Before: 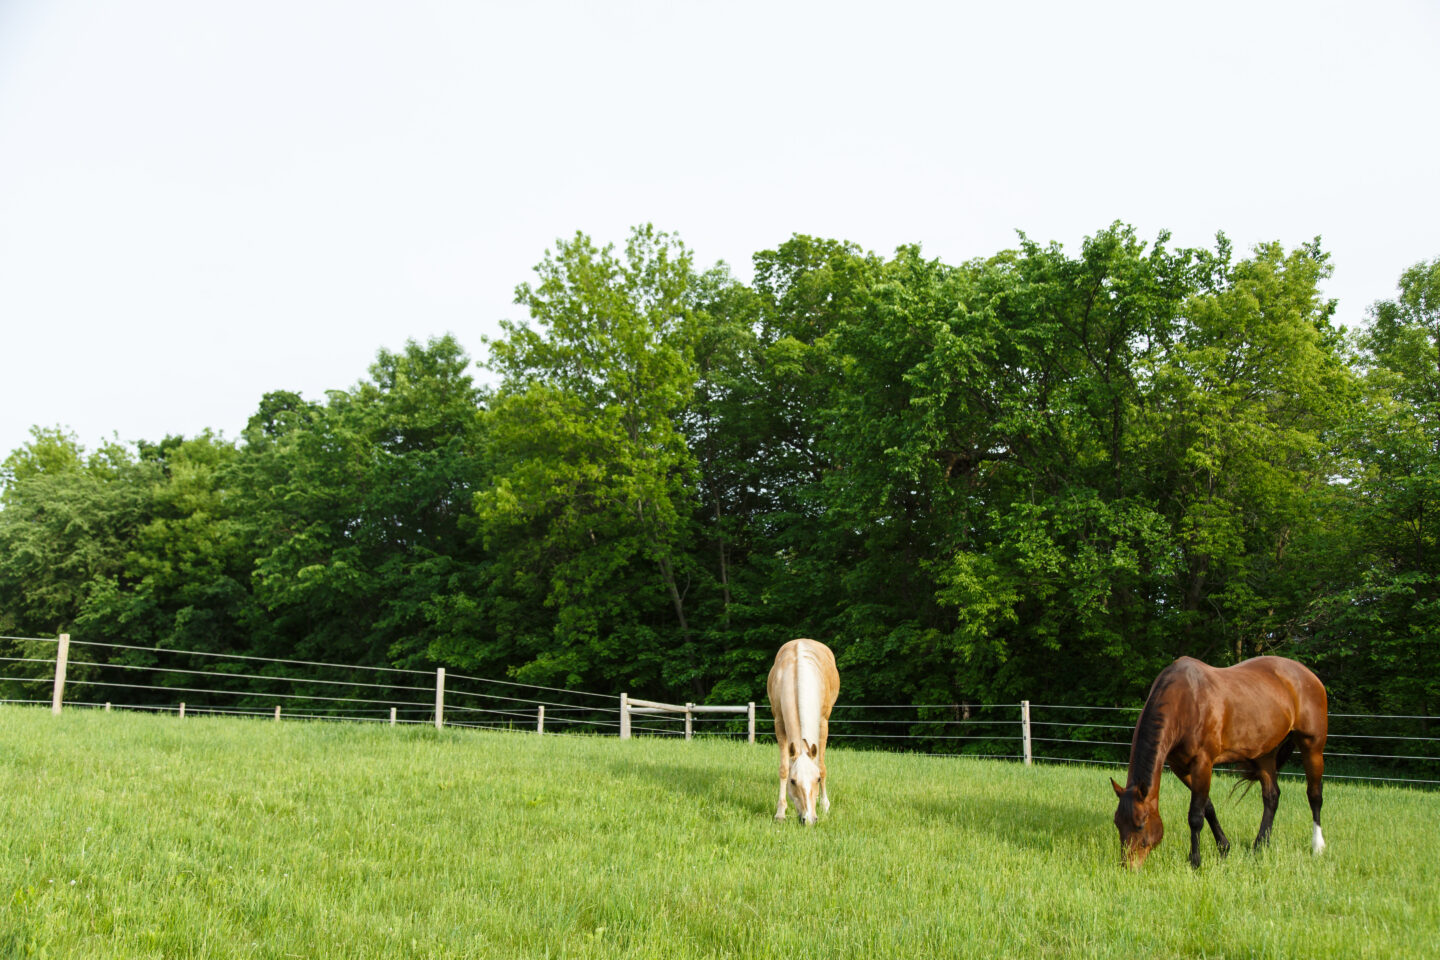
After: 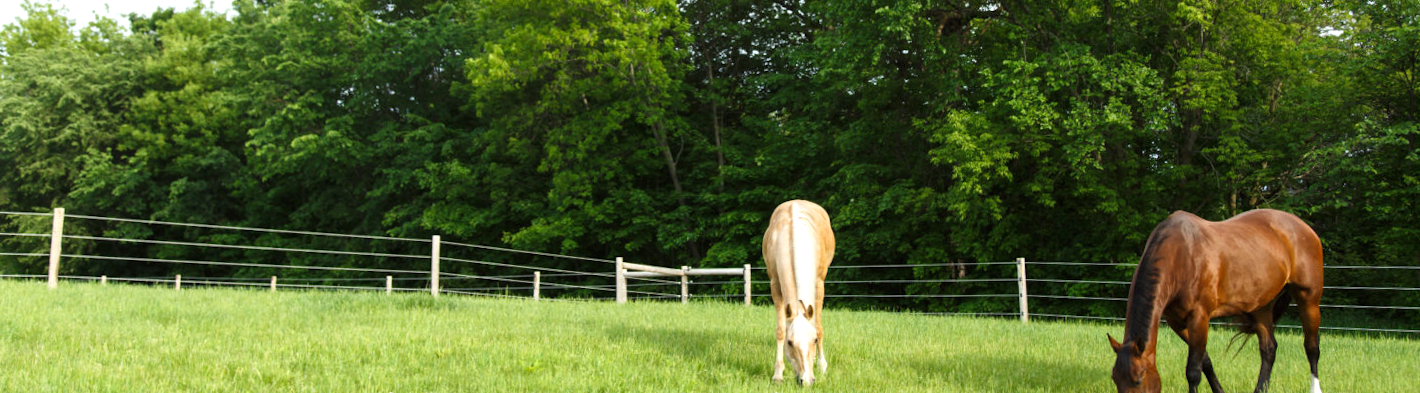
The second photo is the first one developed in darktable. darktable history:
exposure: exposure 0.3 EV, compensate highlight preservation false
crop: top 45.551%, bottom 12.262%
rotate and perspective: rotation -1°, crop left 0.011, crop right 0.989, crop top 0.025, crop bottom 0.975
tone equalizer: on, module defaults
